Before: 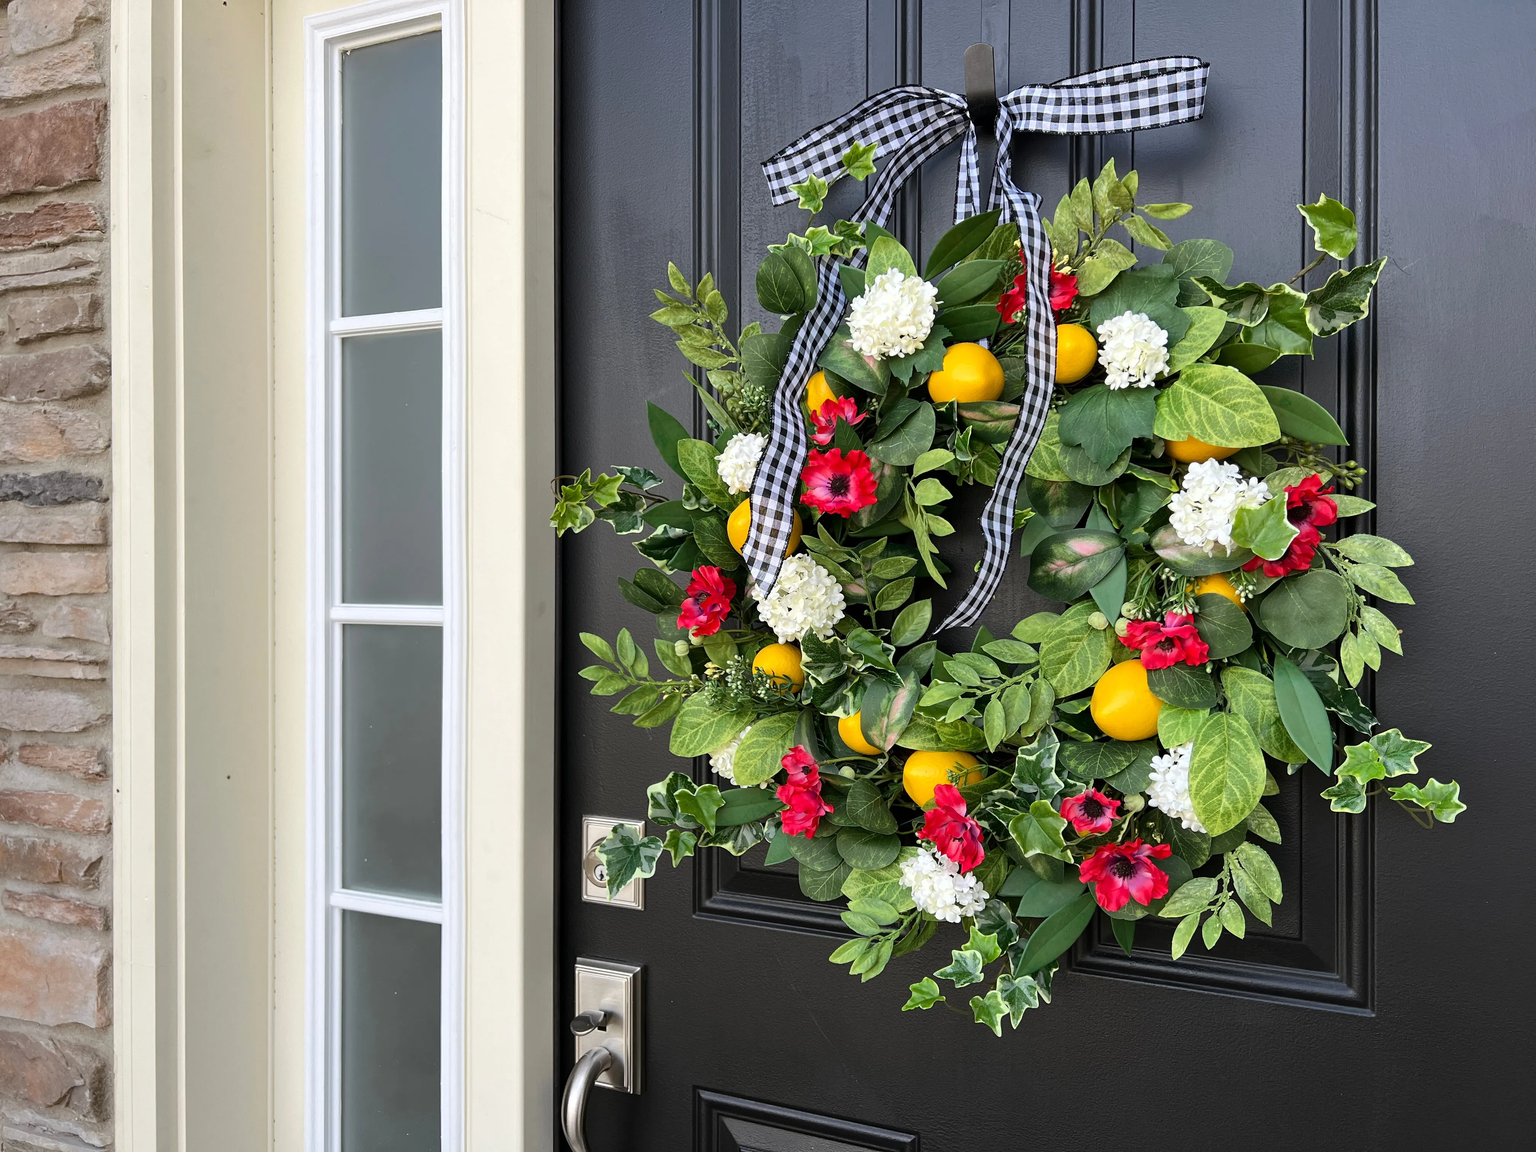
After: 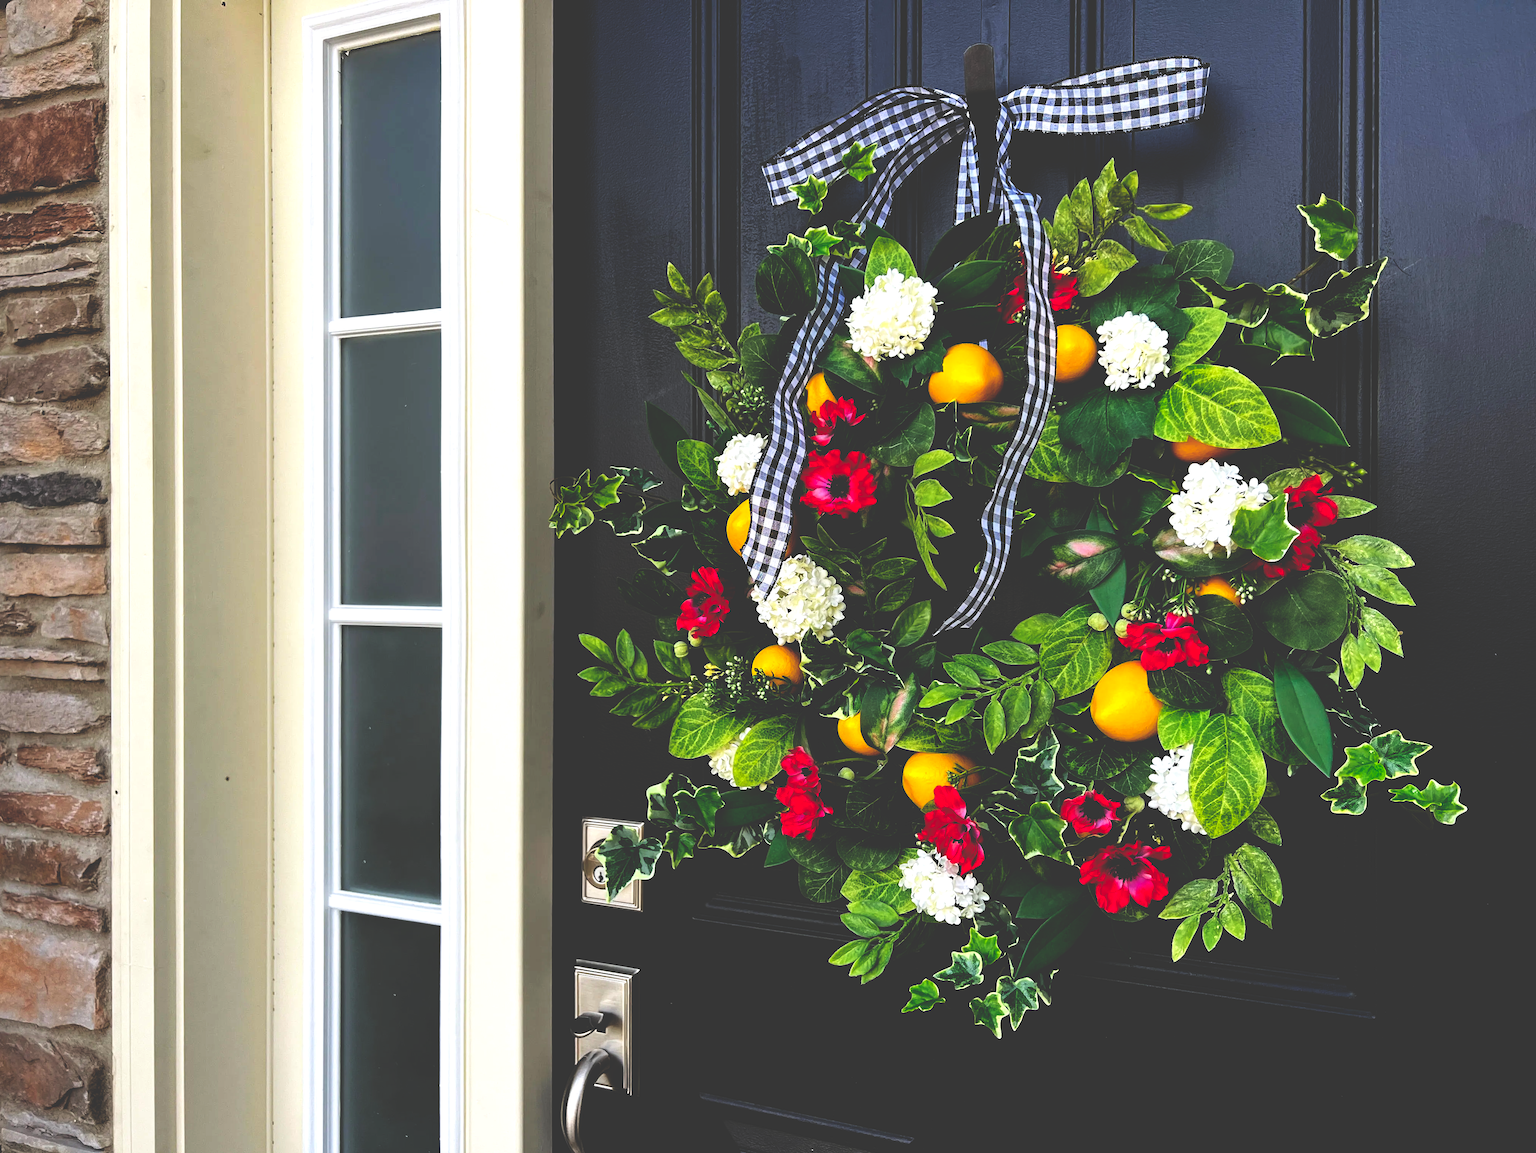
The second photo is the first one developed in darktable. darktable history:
crop: left 0.136%
base curve: curves: ch0 [(0, 0.036) (0.083, 0.04) (0.804, 1)], preserve colors none
